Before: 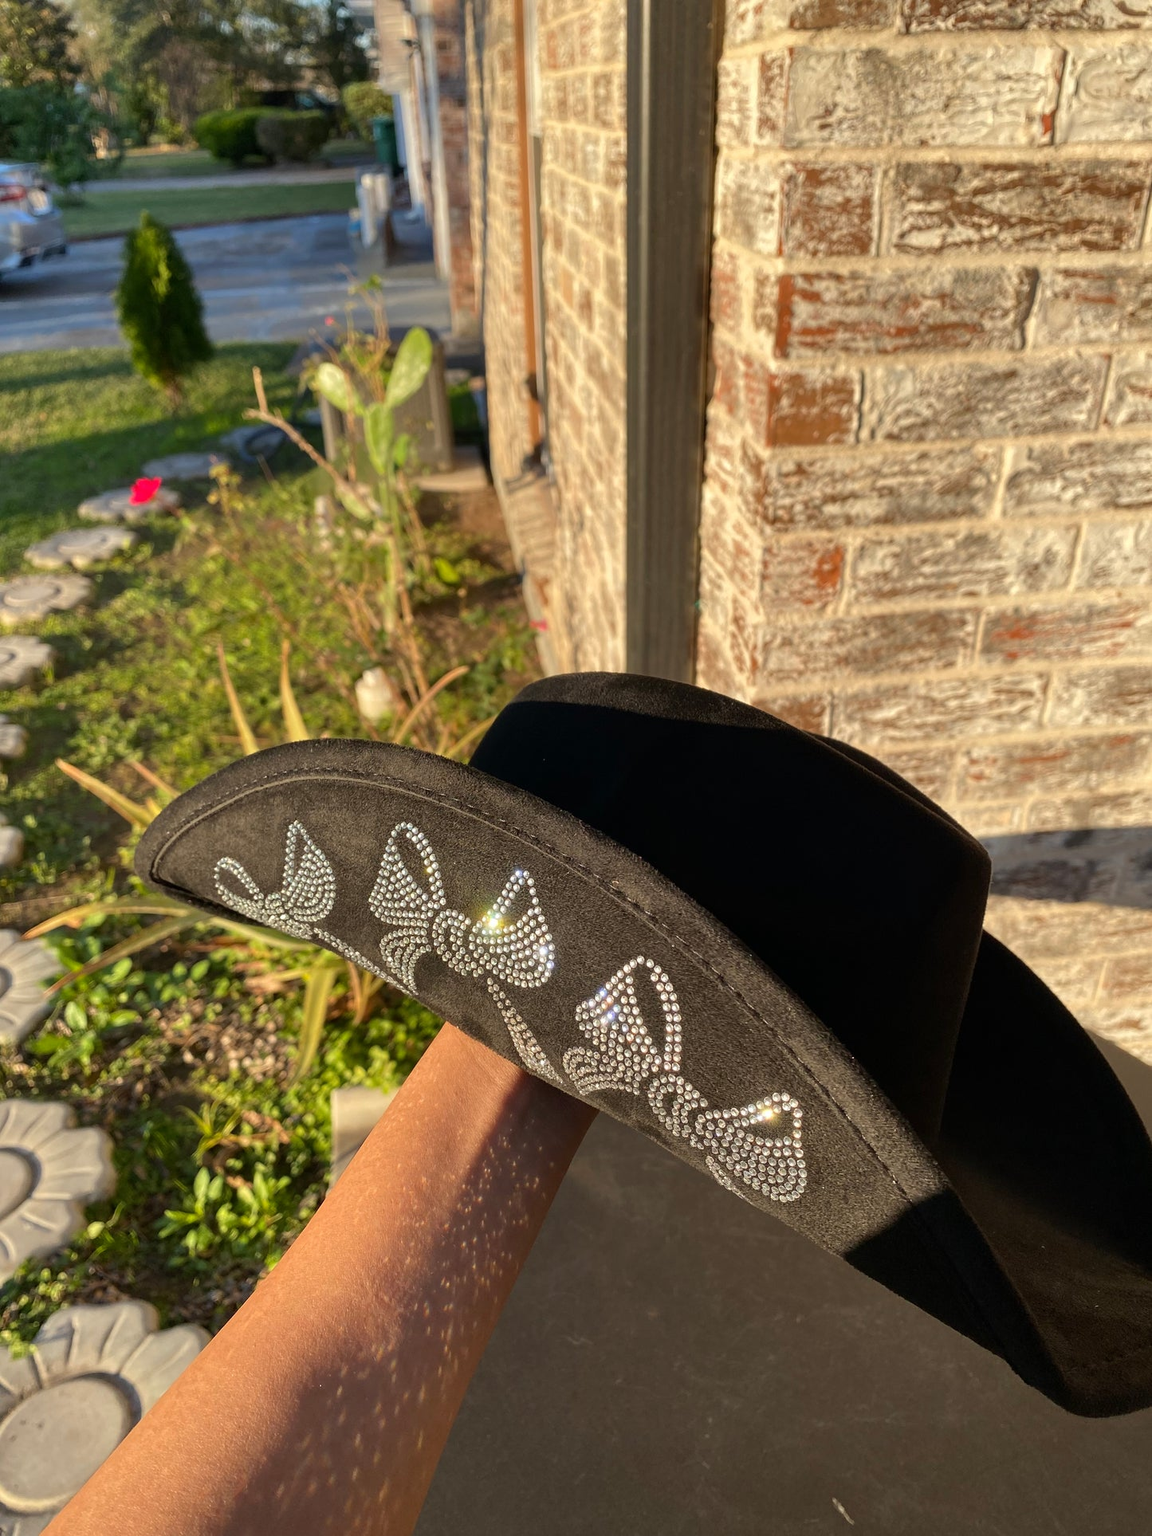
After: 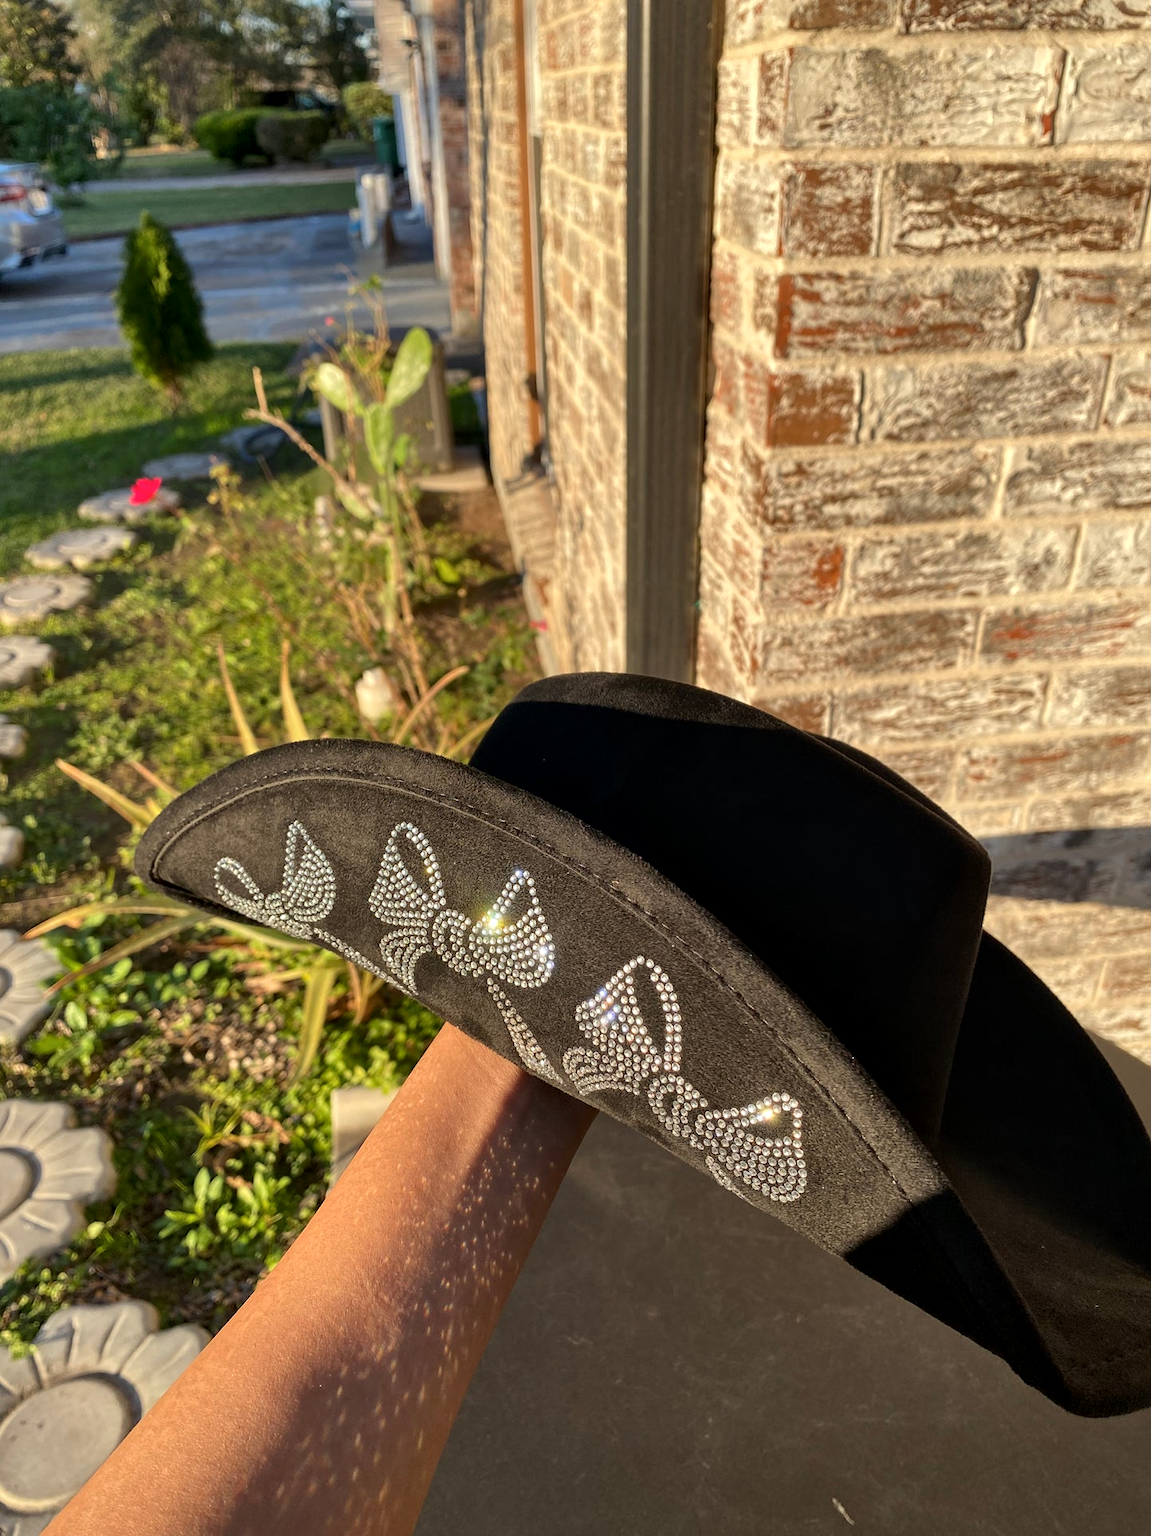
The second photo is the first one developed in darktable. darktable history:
local contrast: mode bilateral grid, contrast 24, coarseness 50, detail 122%, midtone range 0.2
